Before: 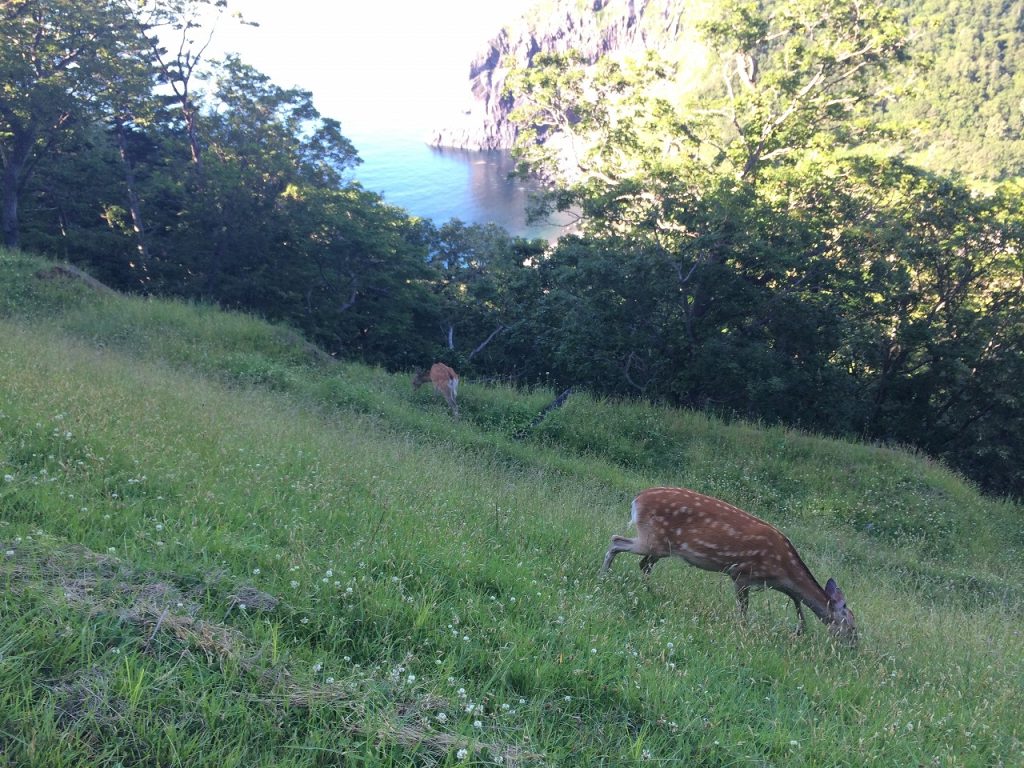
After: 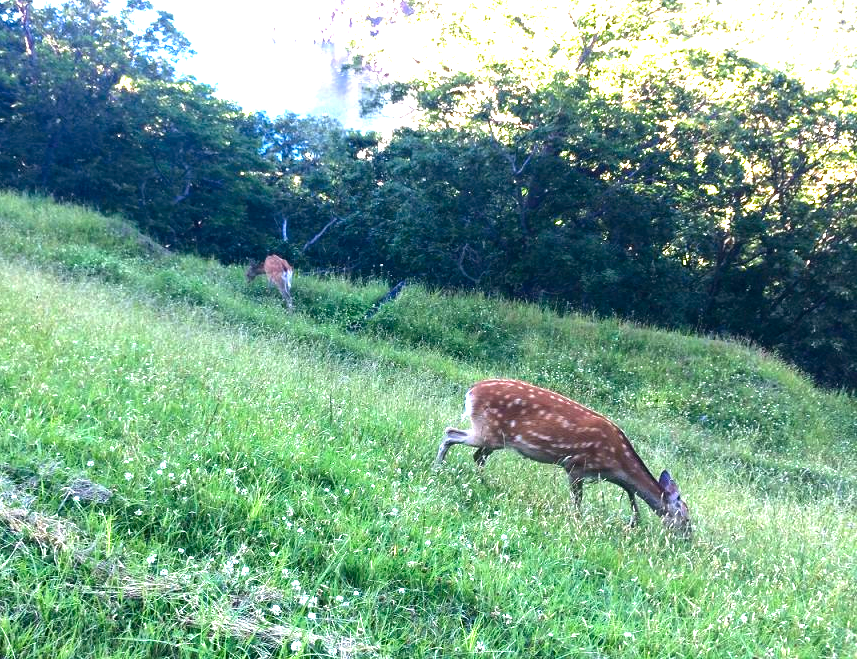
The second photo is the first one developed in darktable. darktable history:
exposure: black level correction 0.001, exposure 1.849 EV, compensate highlight preservation false
crop: left 16.306%, top 14.169%
contrast brightness saturation: brightness -0.251, saturation 0.204
